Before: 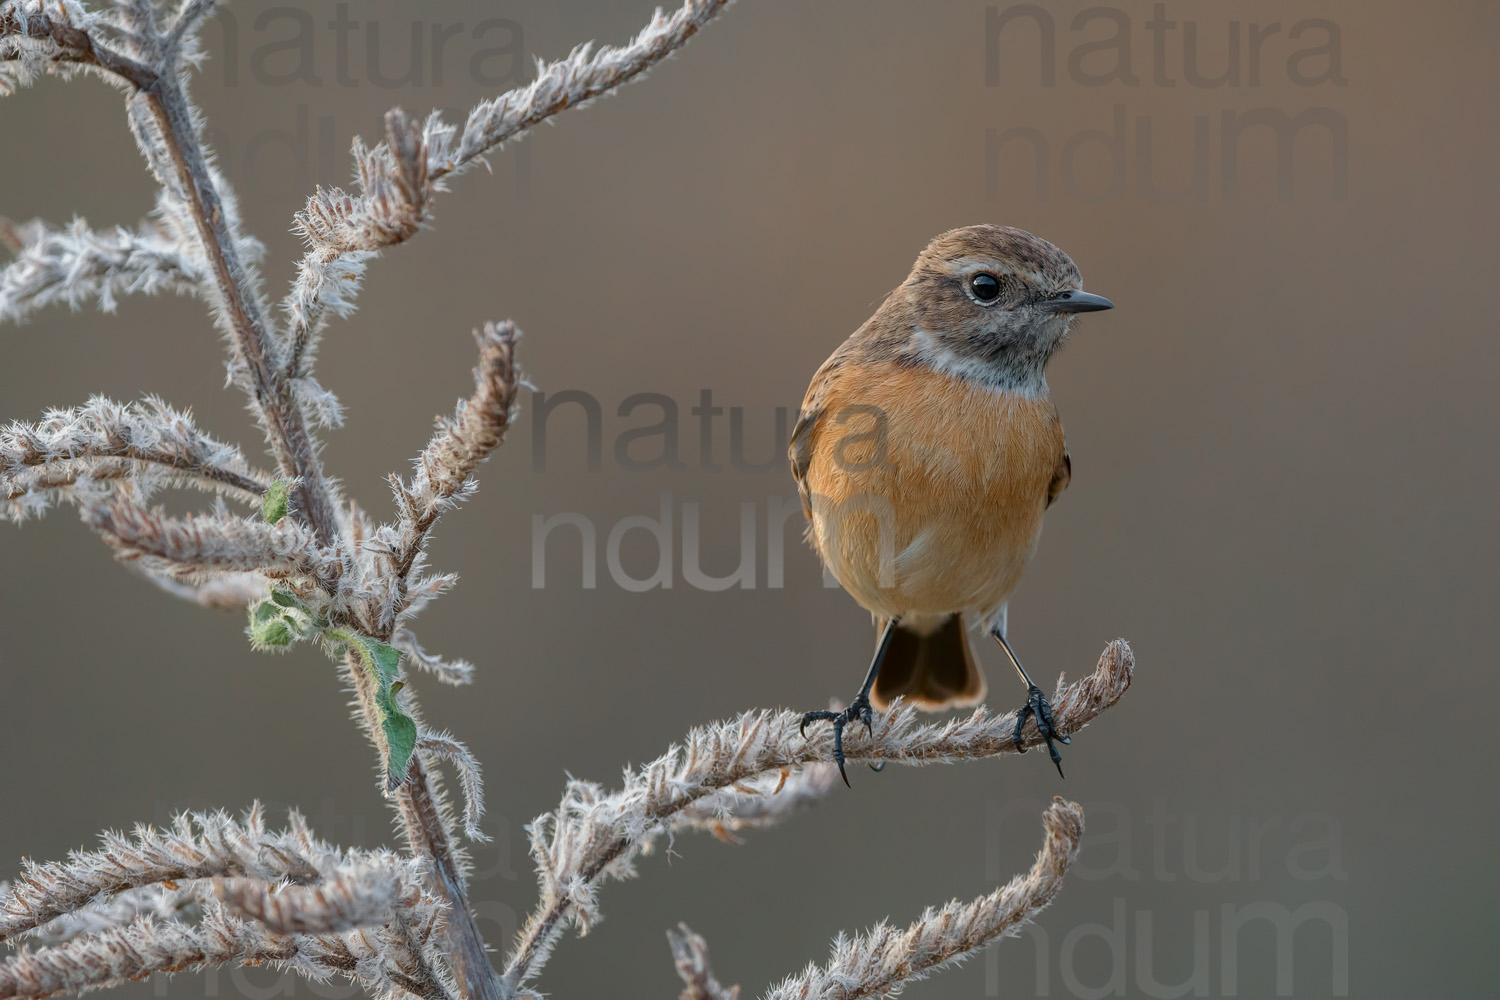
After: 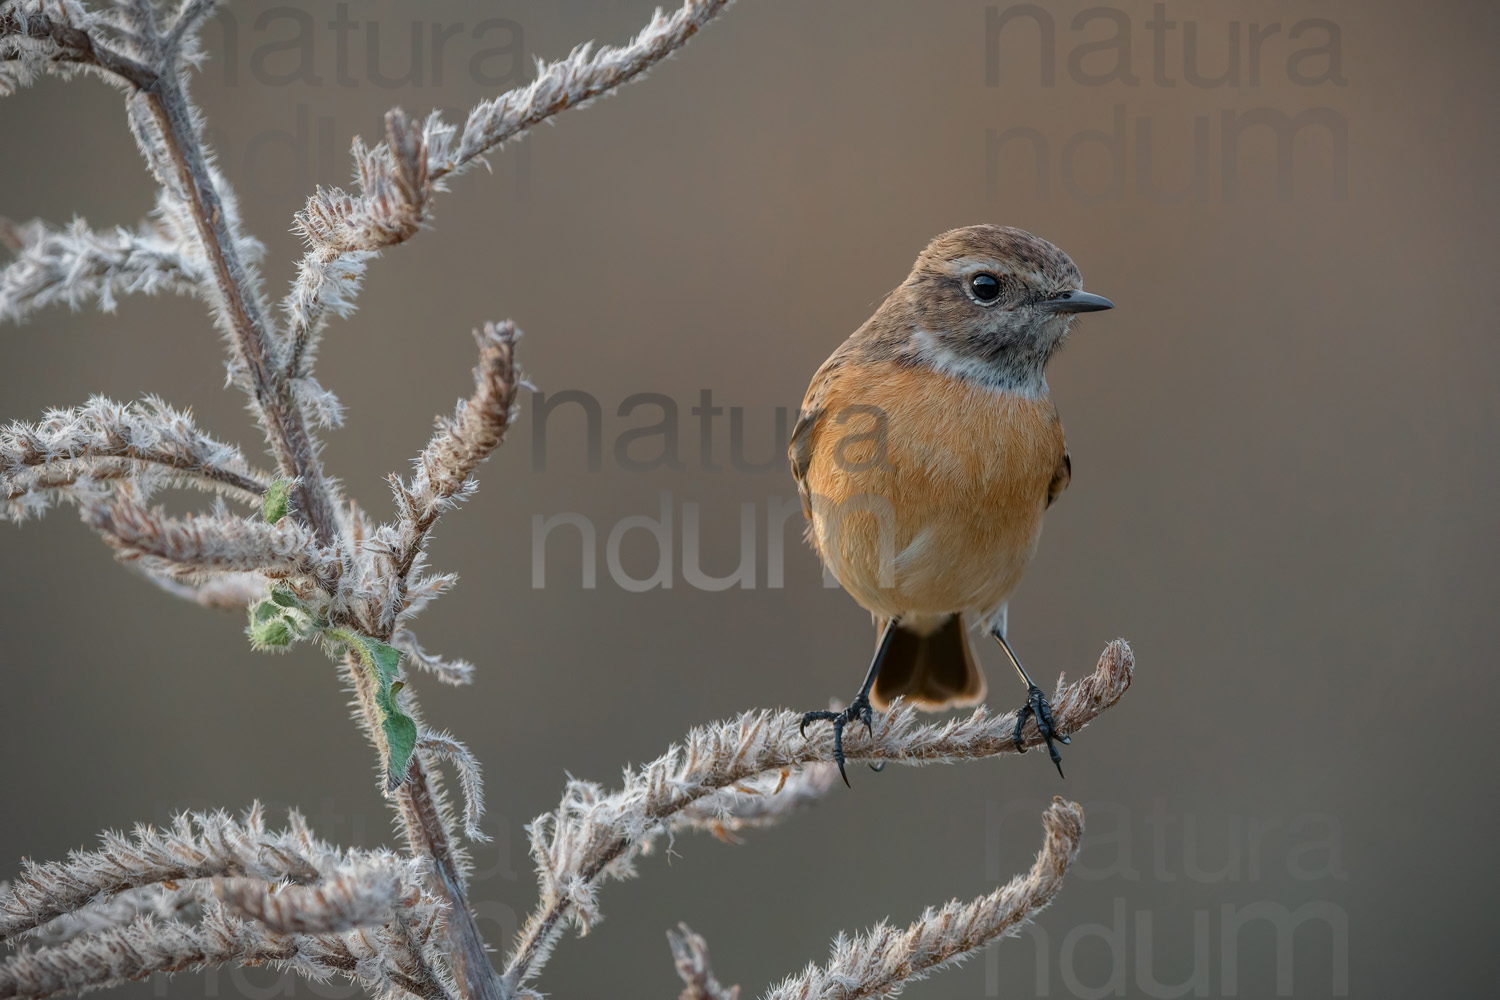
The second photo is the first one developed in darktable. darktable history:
vignetting: fall-off start 88.59%, fall-off radius 43.06%, center (0.034, -0.092), width/height ratio 1.161, unbound false
